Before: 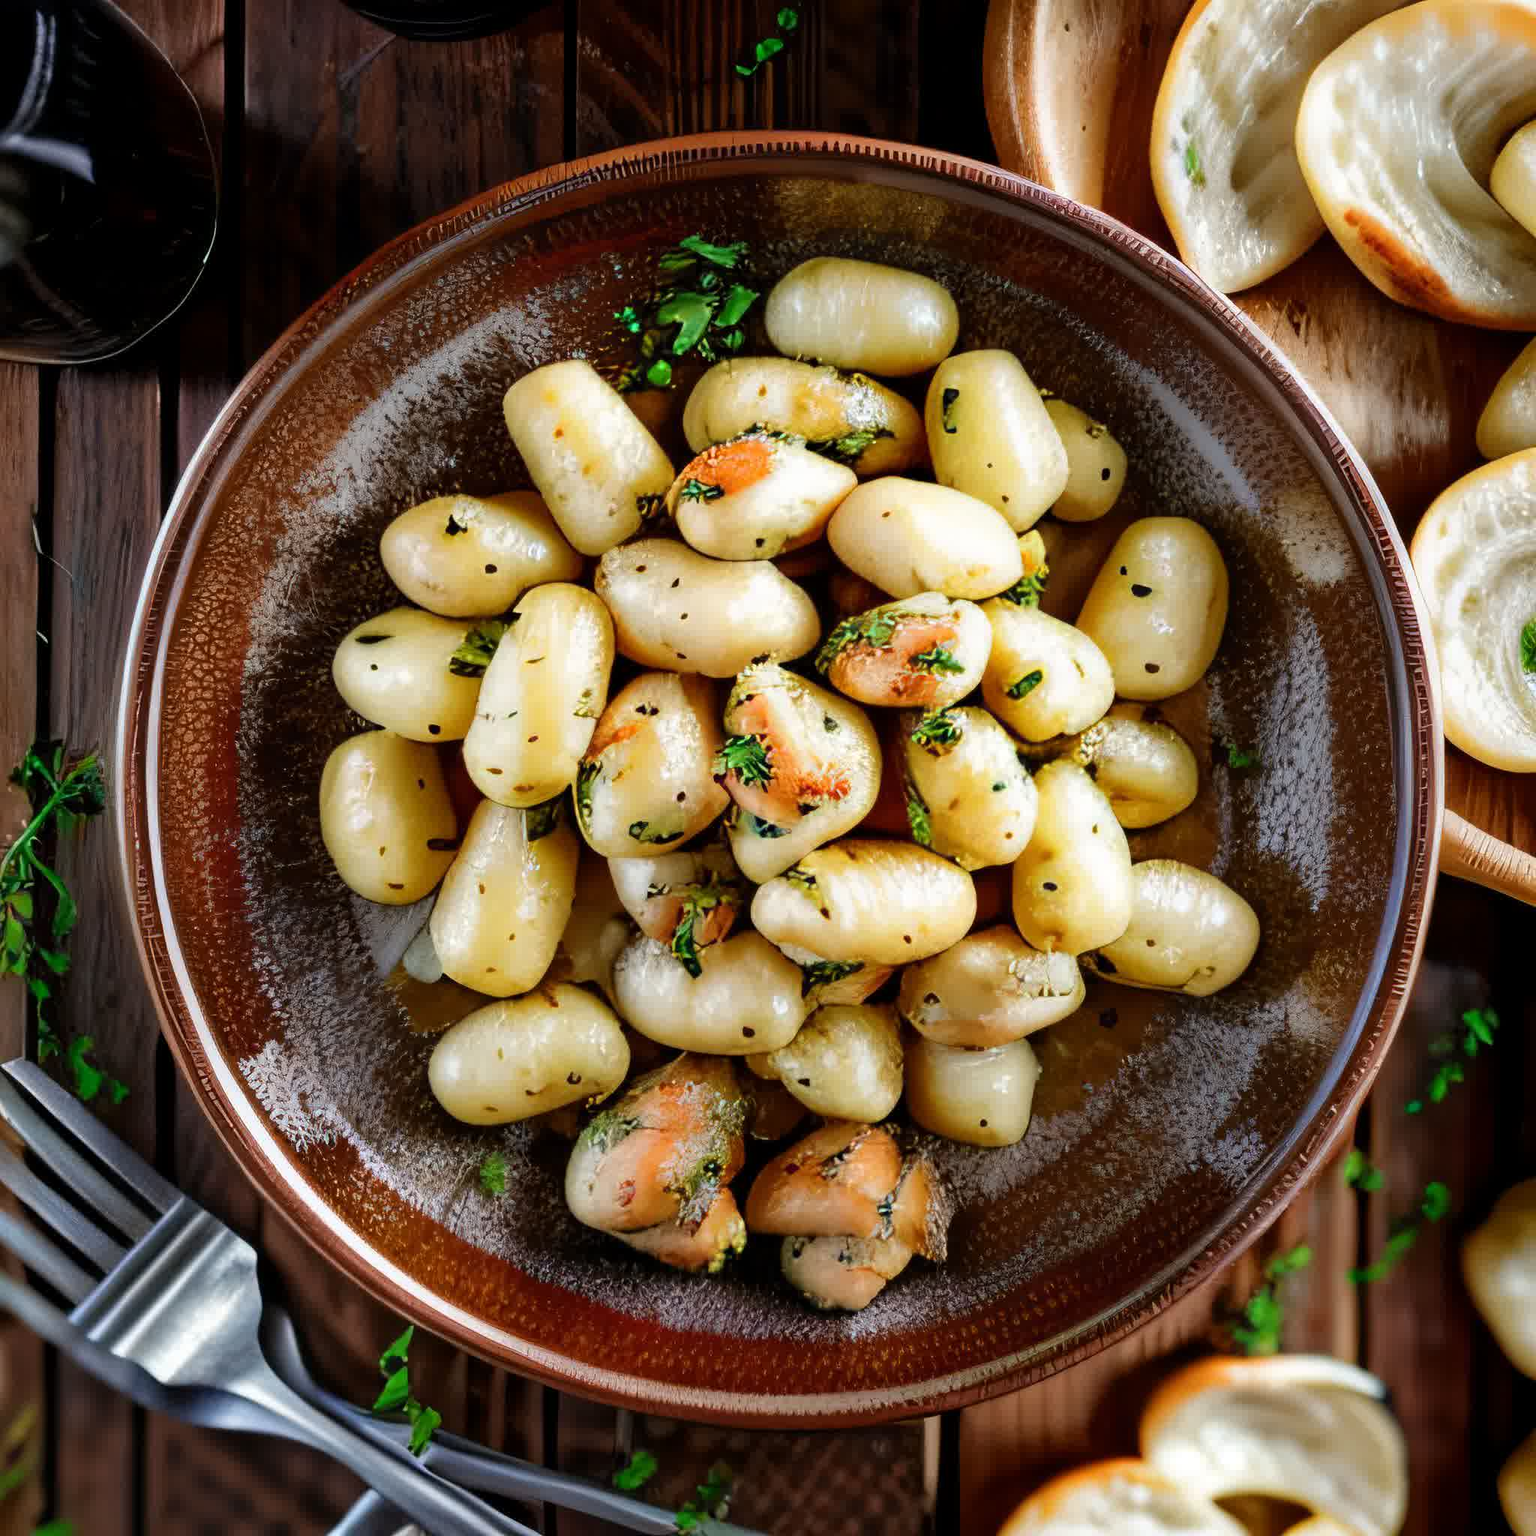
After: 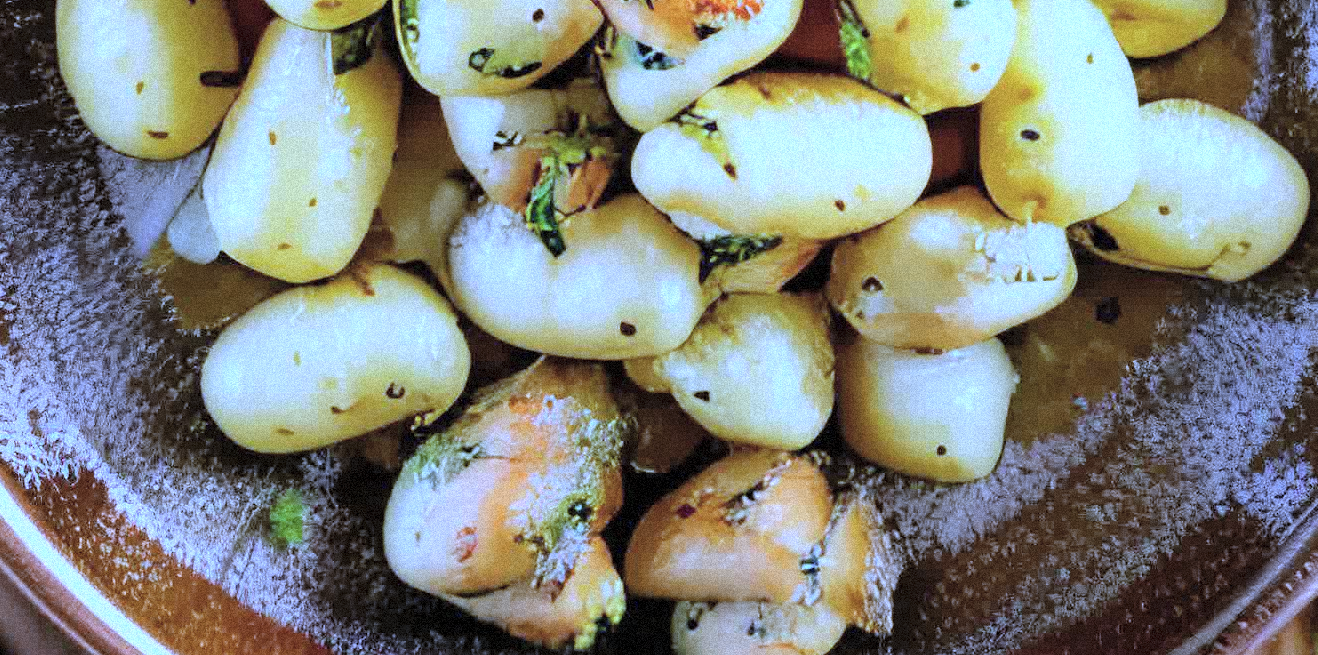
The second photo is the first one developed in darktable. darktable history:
crop: left 18.091%, top 51.13%, right 17.525%, bottom 16.85%
grain: coarseness 9.38 ISO, strength 34.99%, mid-tones bias 0%
color balance rgb: on, module defaults
white balance: red 0.766, blue 1.537
global tonemap: drago (0.7, 100)
